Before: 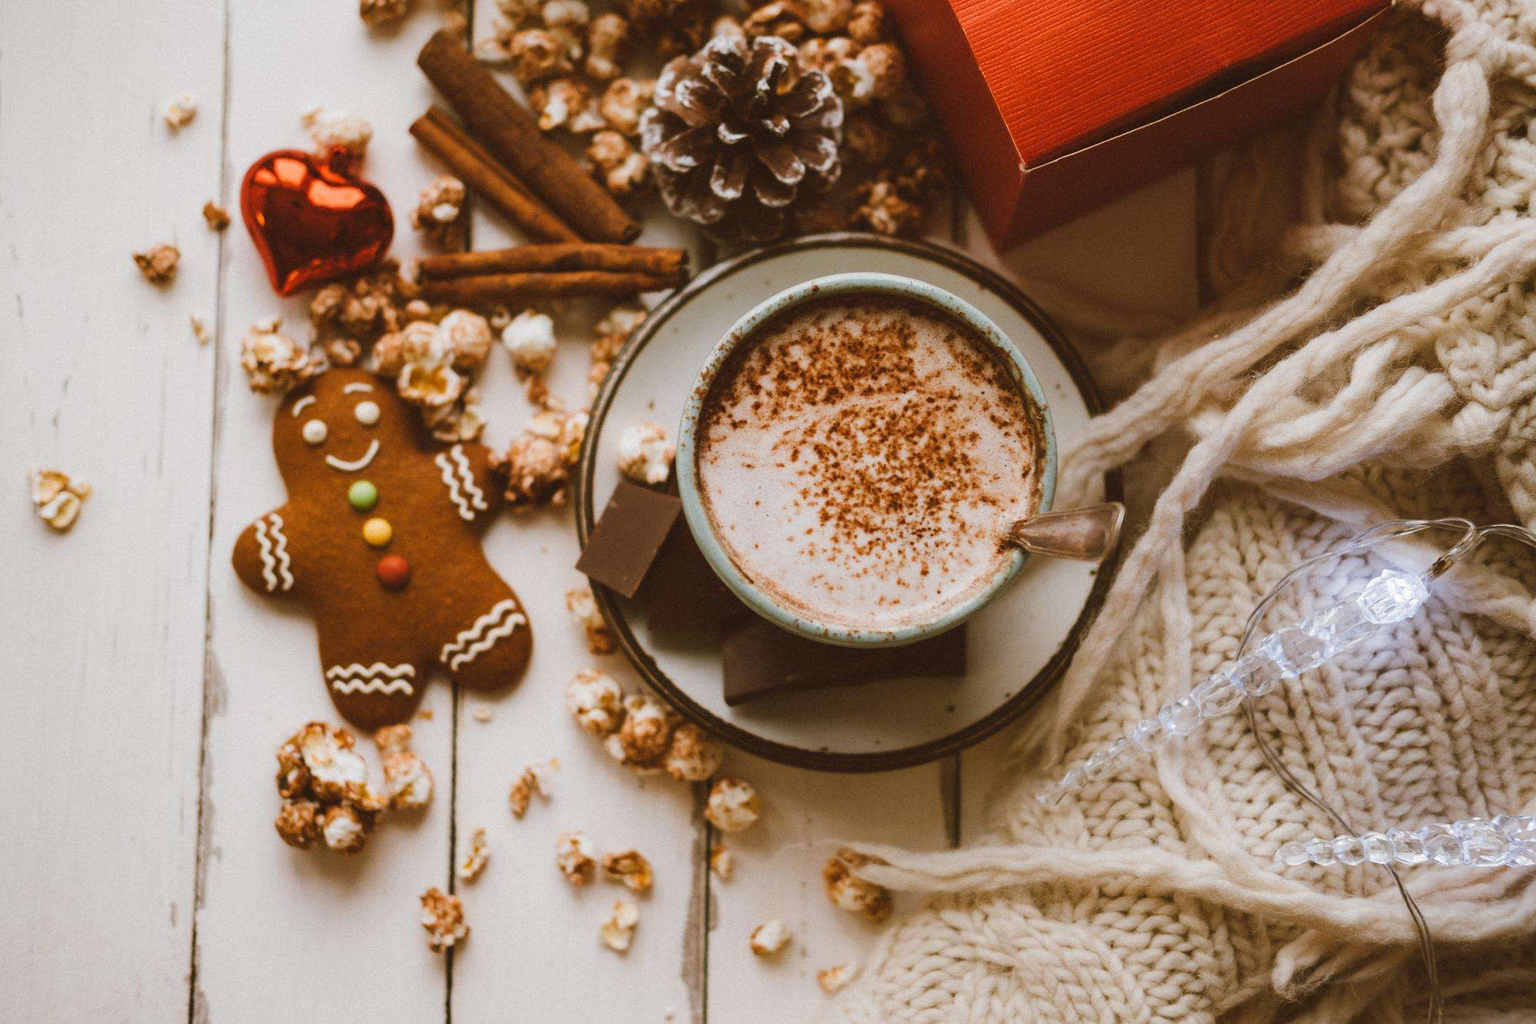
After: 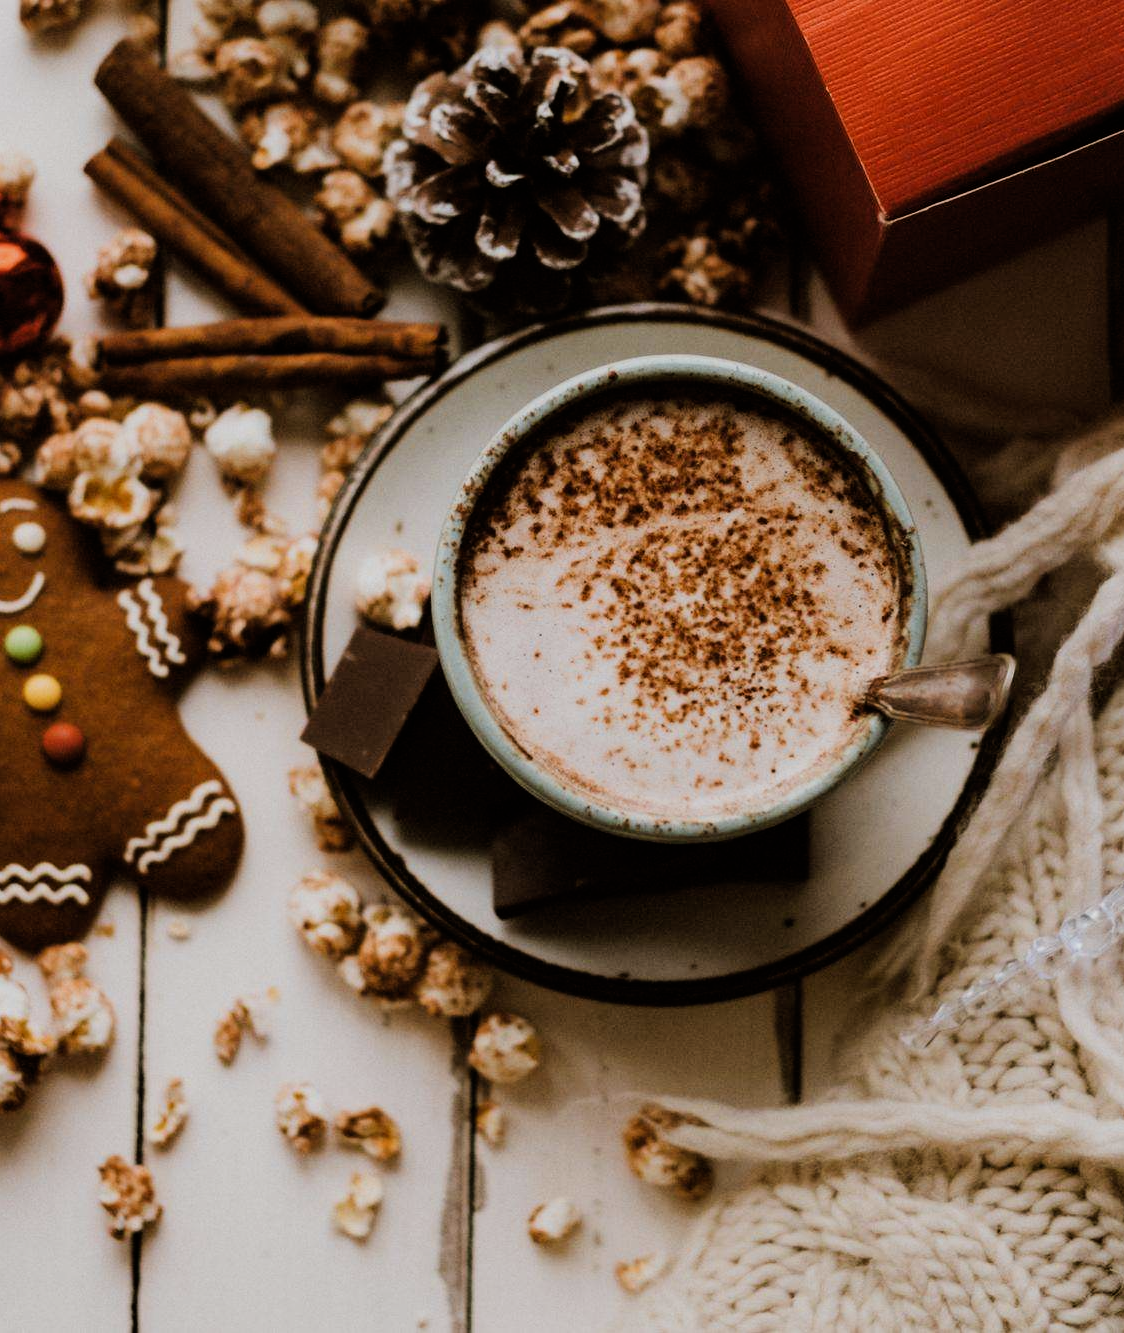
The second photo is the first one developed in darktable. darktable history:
exposure: exposure -0.314 EV, compensate highlight preservation false
filmic rgb: black relative exposure -5.02 EV, white relative exposure 3.5 EV, hardness 3.17, contrast 1.411, highlights saturation mix -29.37%
crop and rotate: left 22.463%, right 21.316%
